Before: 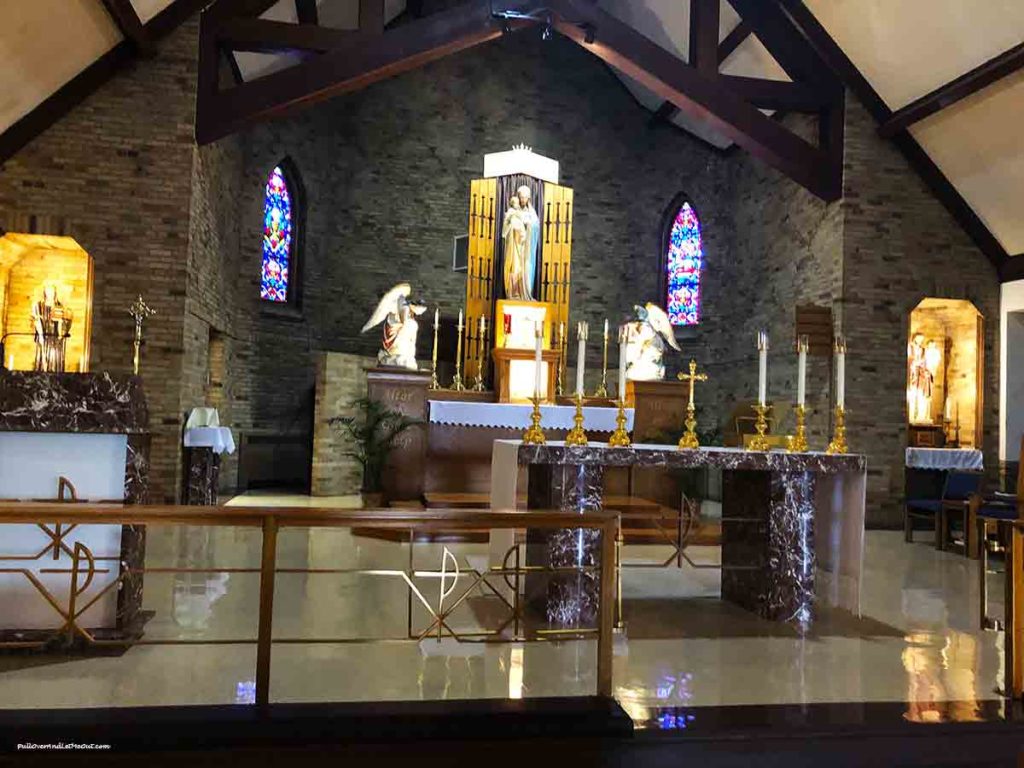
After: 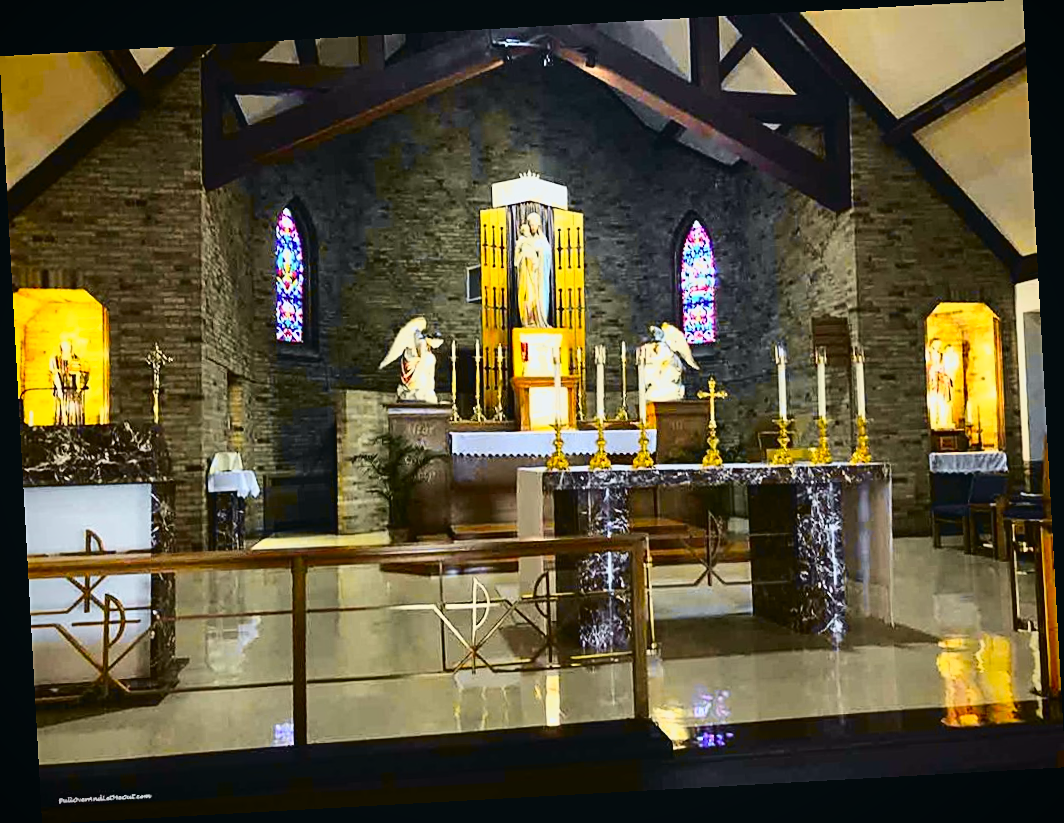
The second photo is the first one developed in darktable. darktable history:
rotate and perspective: rotation -3.18°, automatic cropping off
tone curve: curves: ch0 [(0, 0.029) (0.087, 0.084) (0.227, 0.239) (0.46, 0.576) (0.657, 0.796) (0.861, 0.932) (0.997, 0.951)]; ch1 [(0, 0) (0.353, 0.344) (0.45, 0.46) (0.502, 0.494) (0.534, 0.523) (0.573, 0.576) (0.602, 0.631) (0.647, 0.669) (1, 1)]; ch2 [(0, 0) (0.333, 0.346) (0.385, 0.395) (0.44, 0.466) (0.5, 0.493) (0.521, 0.56) (0.553, 0.579) (0.573, 0.599) (0.667, 0.777) (1, 1)], color space Lab, independent channels, preserve colors none
sharpen: on, module defaults
vignetting: fall-off start 88.53%, fall-off radius 44.2%, saturation 0.376, width/height ratio 1.161
